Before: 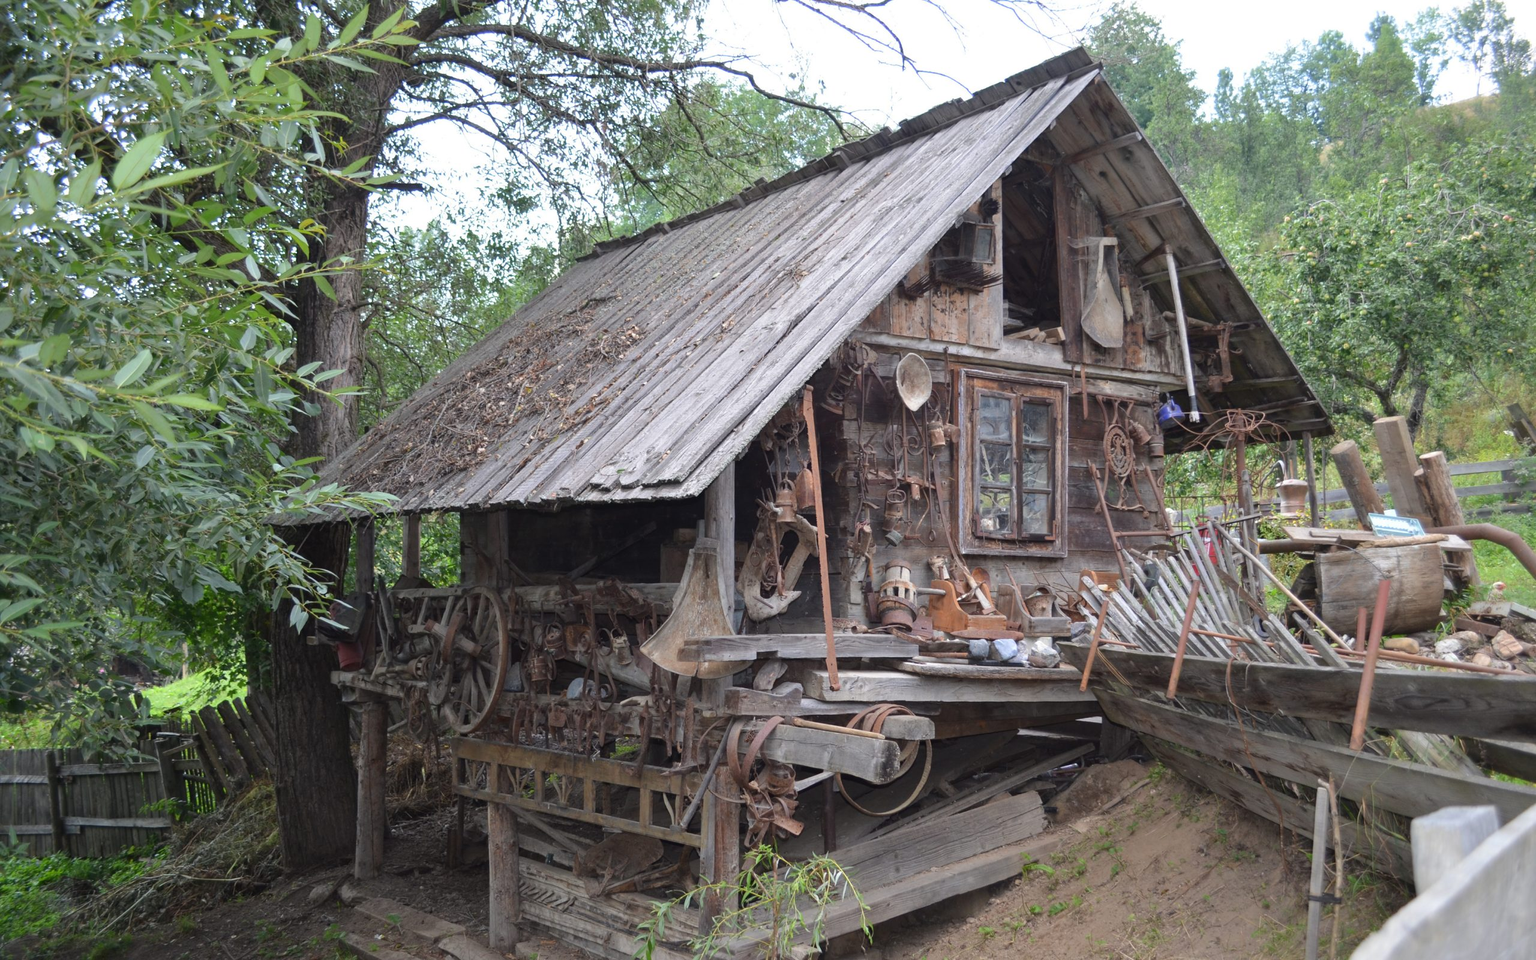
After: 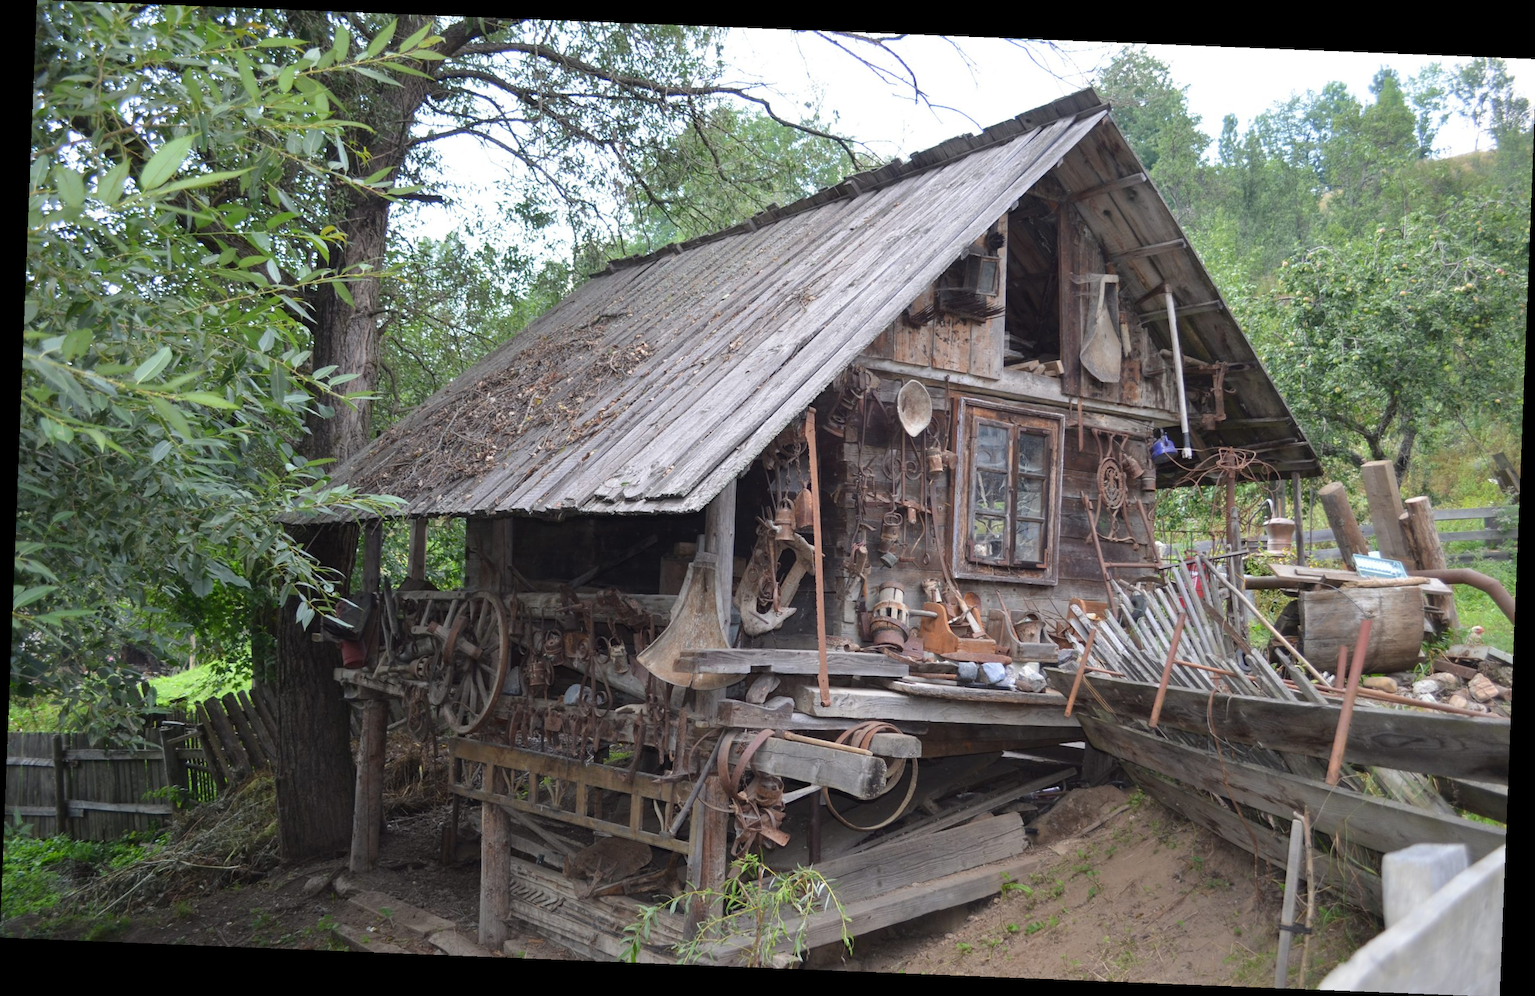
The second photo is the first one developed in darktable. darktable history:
rotate and perspective: rotation 2.27°, automatic cropping off
white balance: red 1, blue 1
